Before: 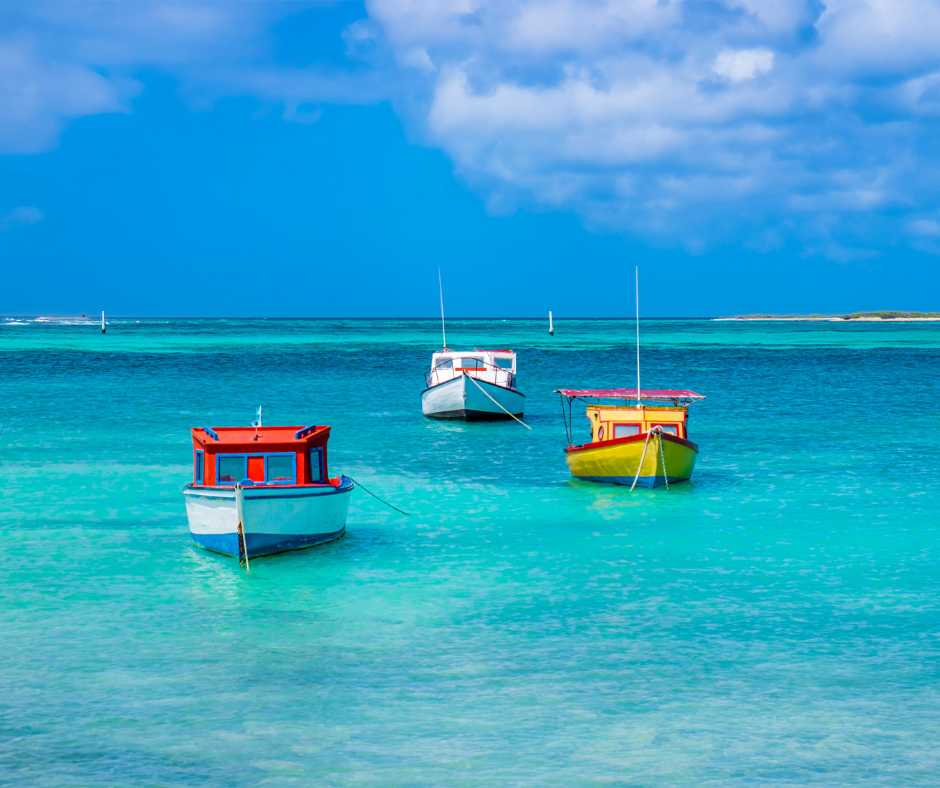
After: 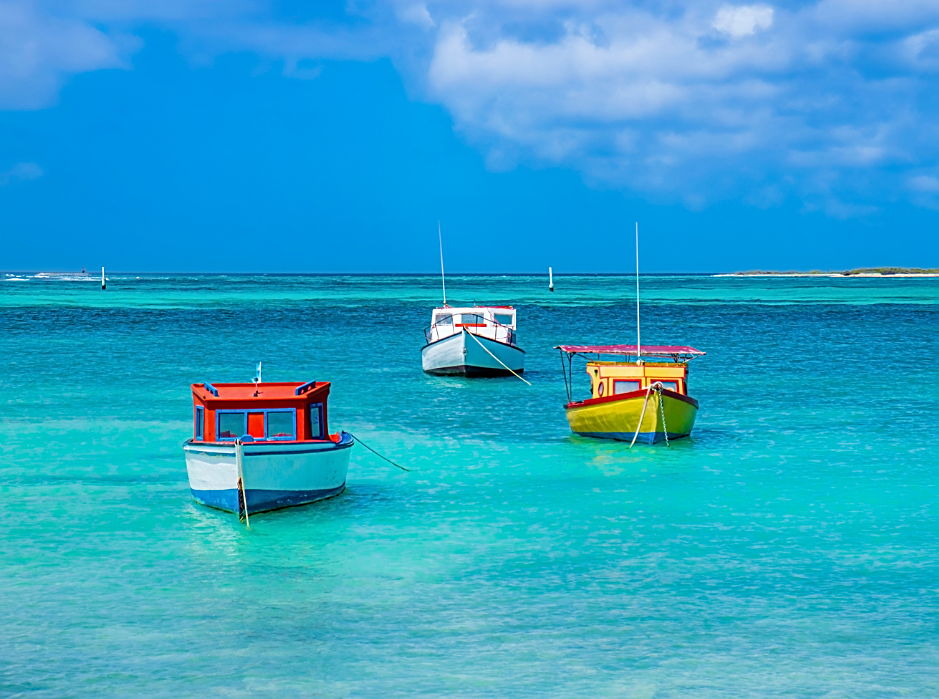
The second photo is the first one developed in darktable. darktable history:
white balance: red 0.978, blue 0.999
crop and rotate: top 5.609%, bottom 5.609%
sharpen: on, module defaults
